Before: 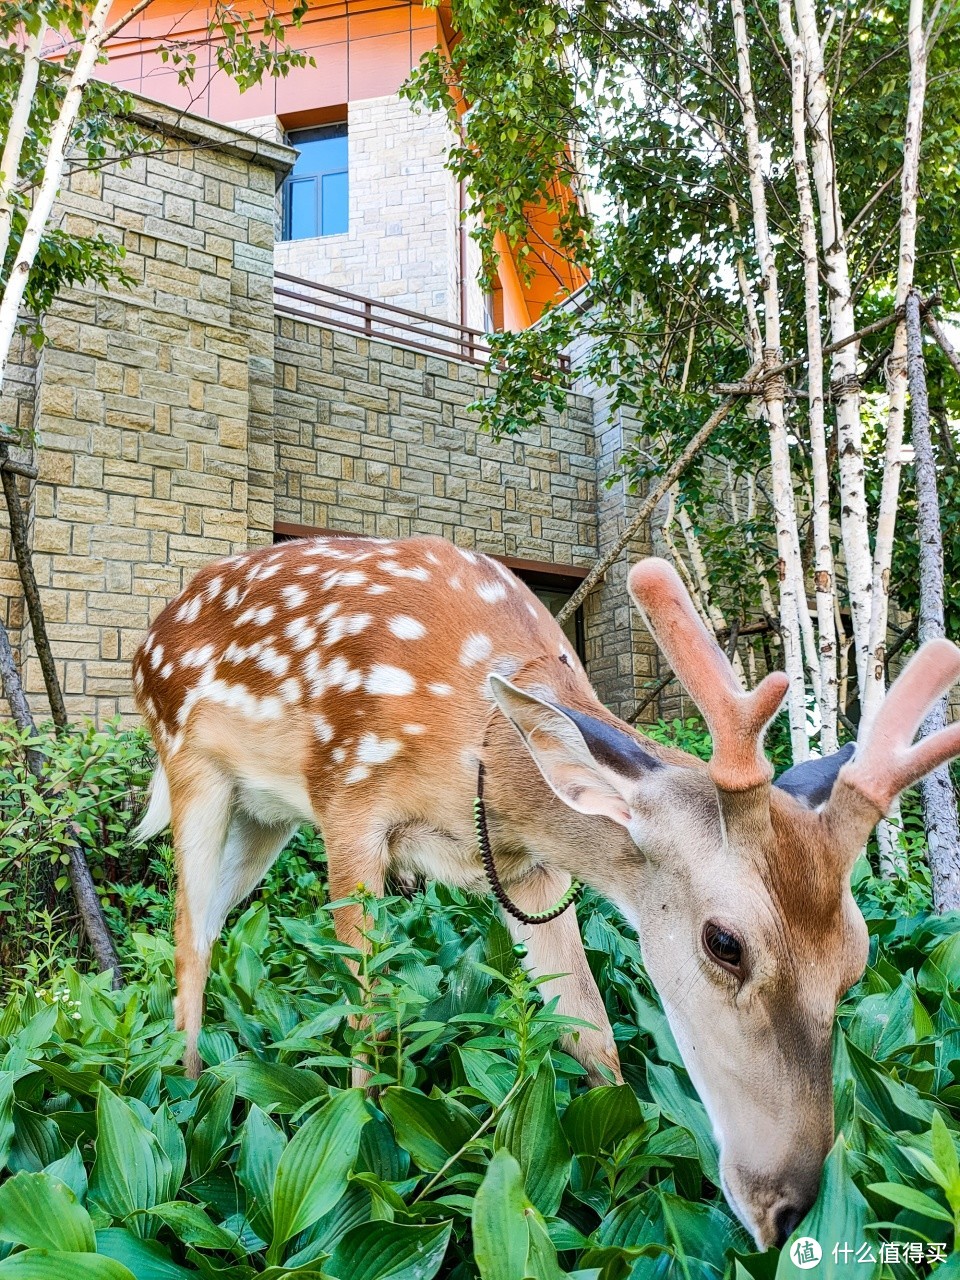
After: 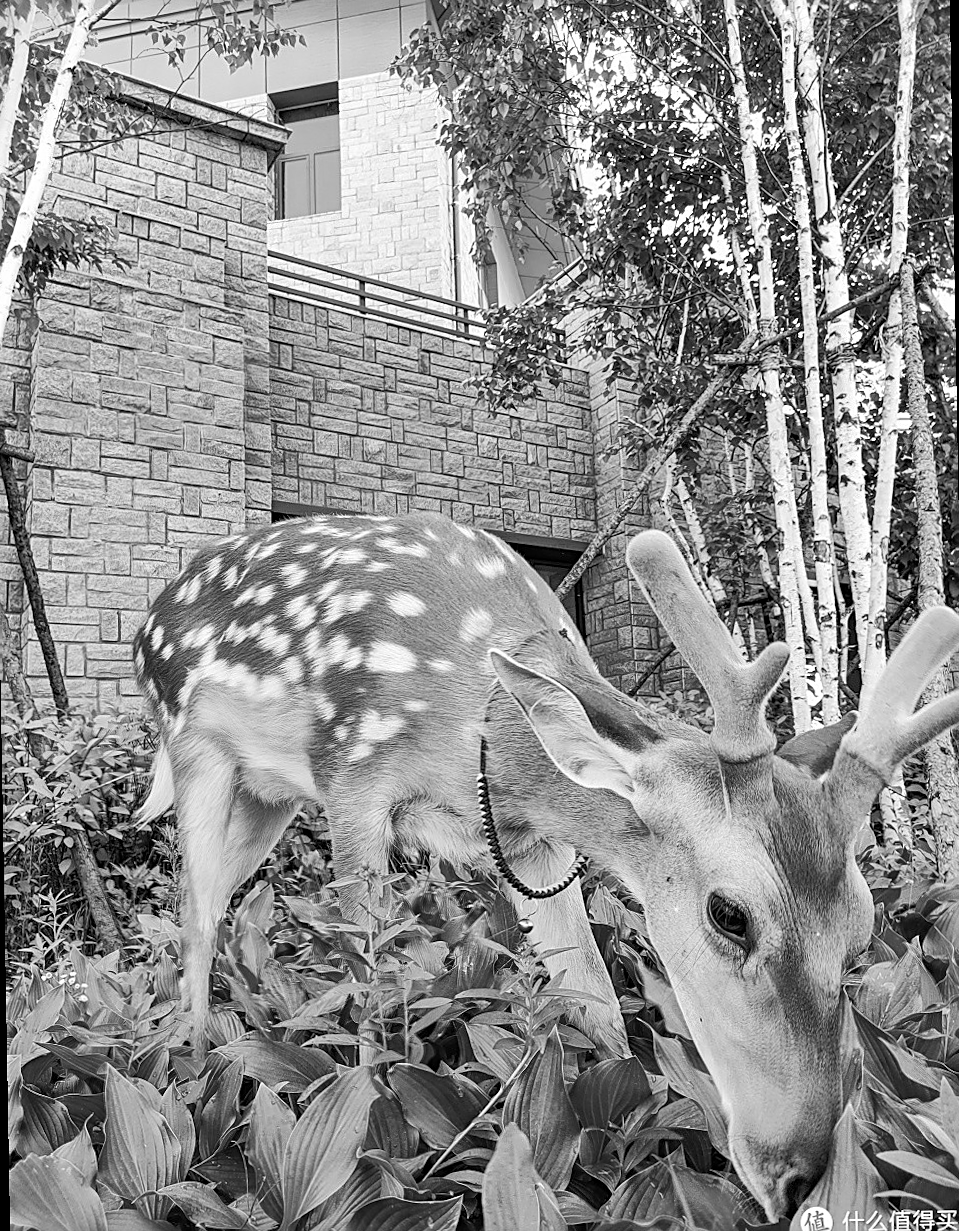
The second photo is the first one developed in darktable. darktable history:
rotate and perspective: rotation -1°, crop left 0.011, crop right 0.989, crop top 0.025, crop bottom 0.975
sharpen: on, module defaults
monochrome: on, module defaults
